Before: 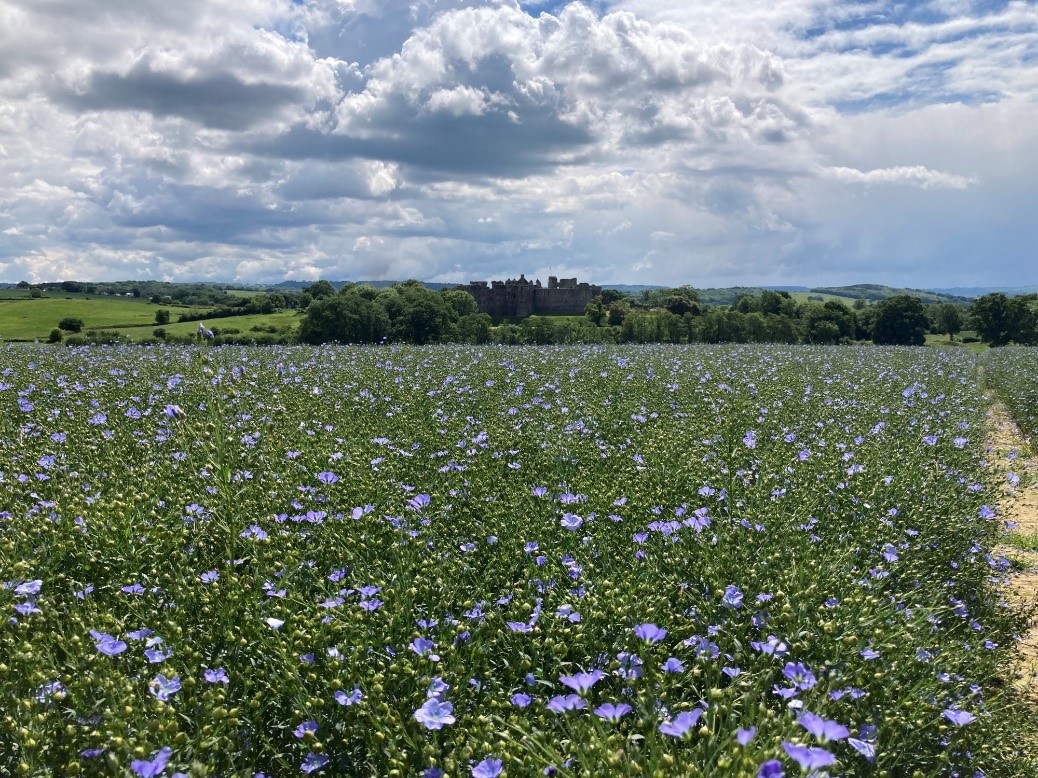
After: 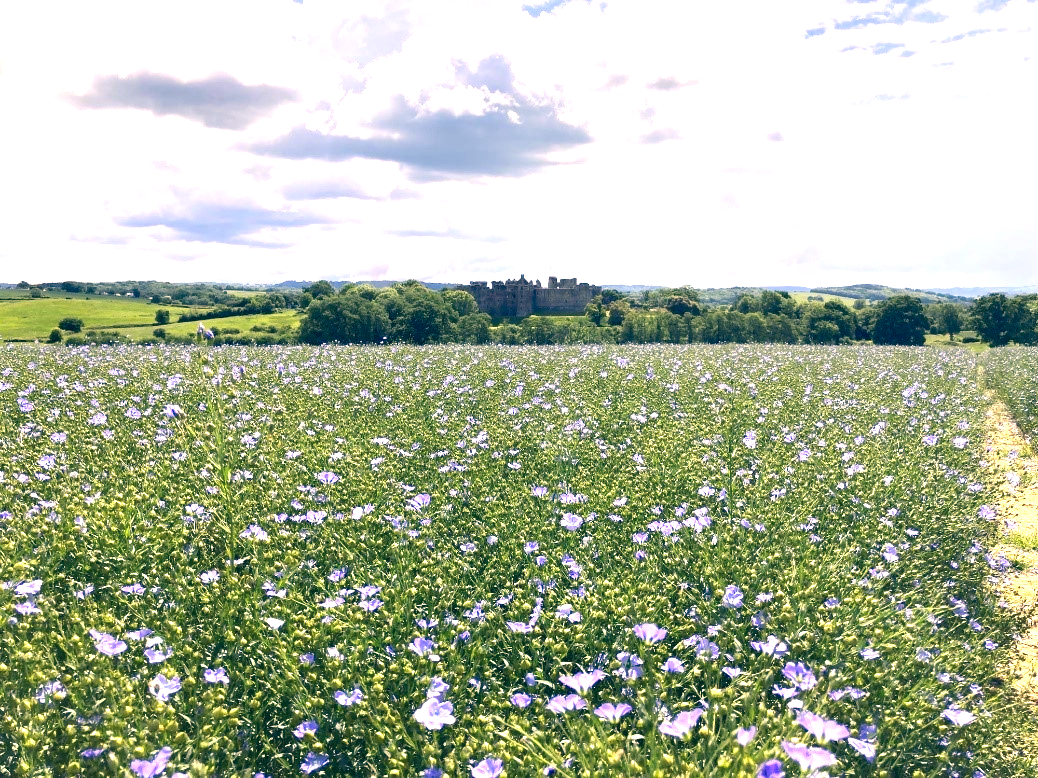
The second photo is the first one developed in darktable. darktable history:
color correction: highlights a* 10.36, highlights b* 13.97, shadows a* -9.76, shadows b* -14.79
exposure: black level correction 0, exposure 1.498 EV, compensate highlight preservation false
